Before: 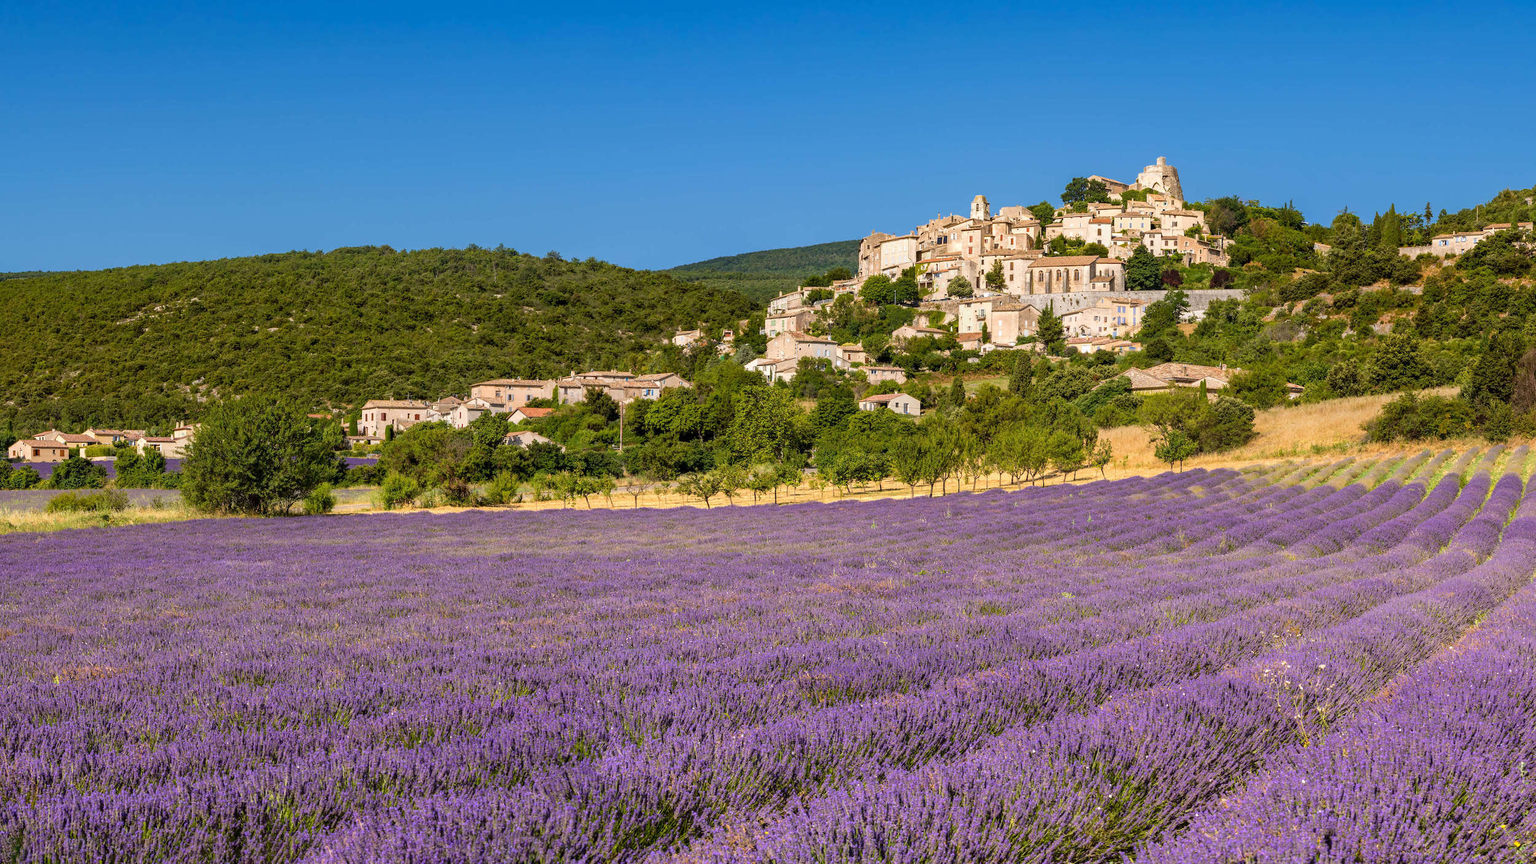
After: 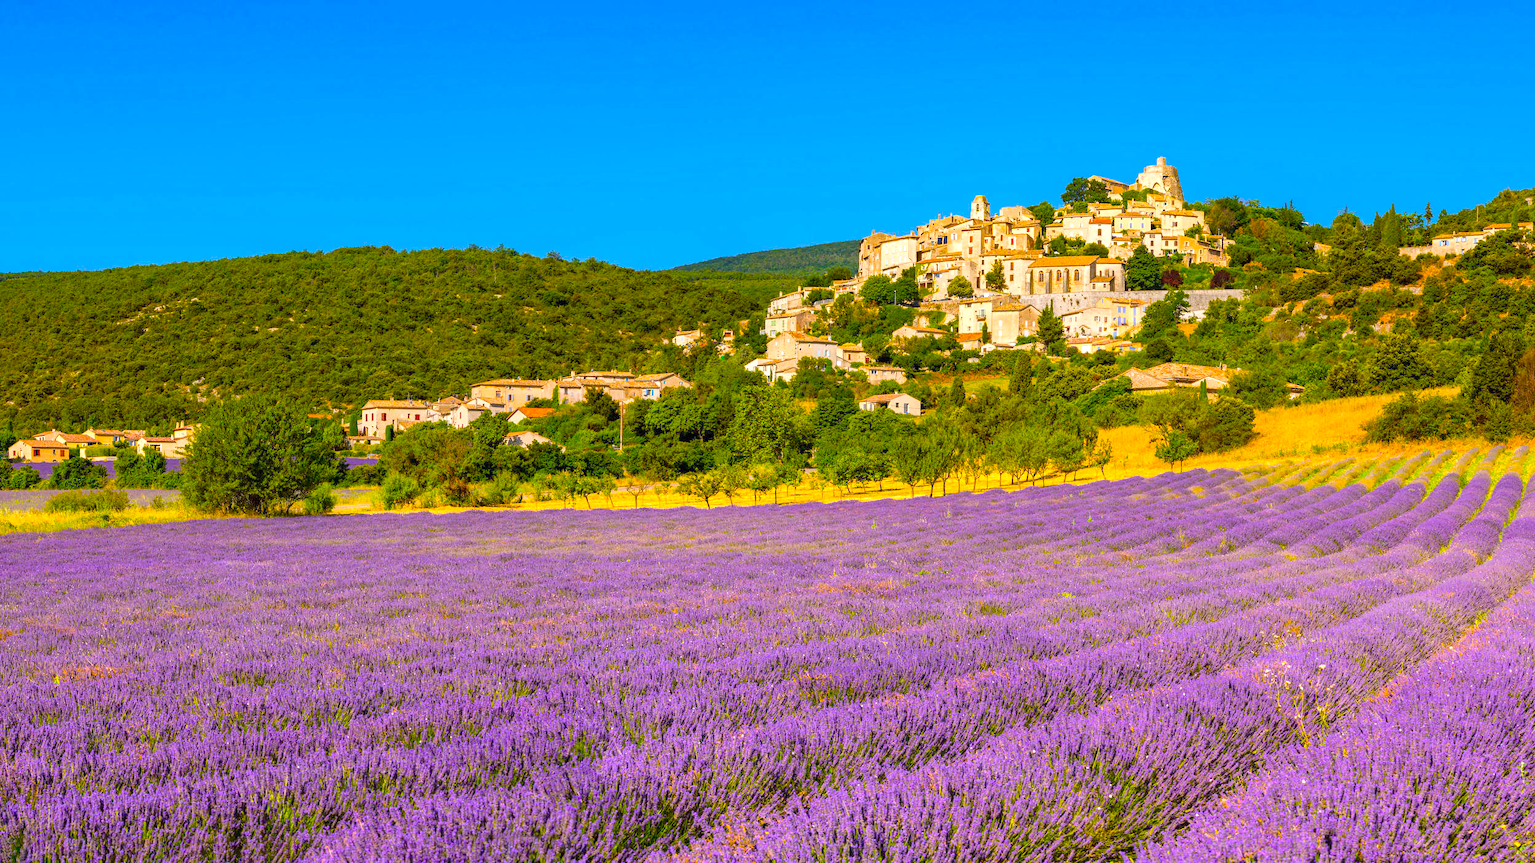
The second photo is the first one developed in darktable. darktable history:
color balance: input saturation 134.34%, contrast -10.04%, contrast fulcrum 19.67%, output saturation 133.51%
exposure: exposure 0.485 EV, compensate highlight preservation false
